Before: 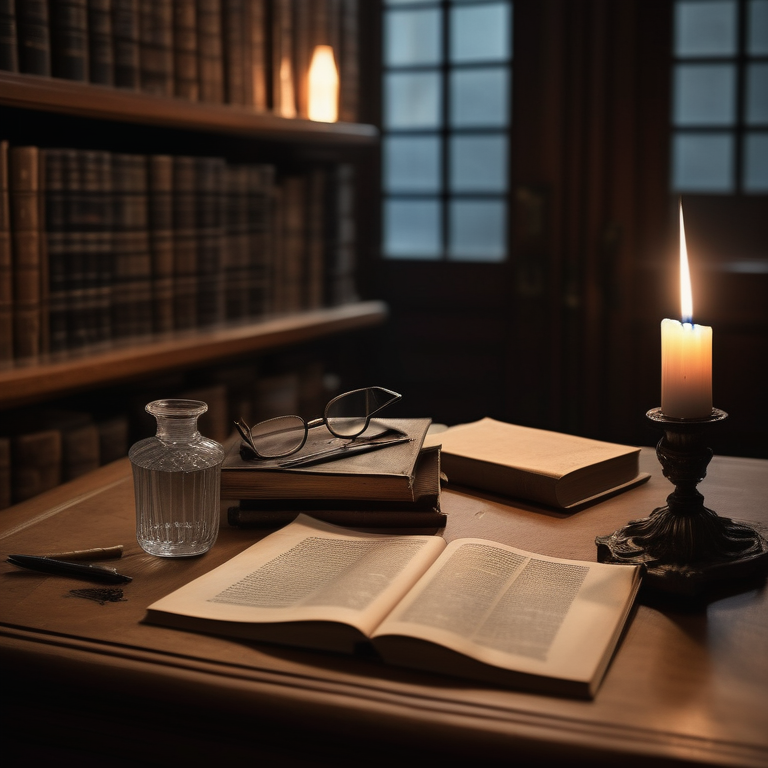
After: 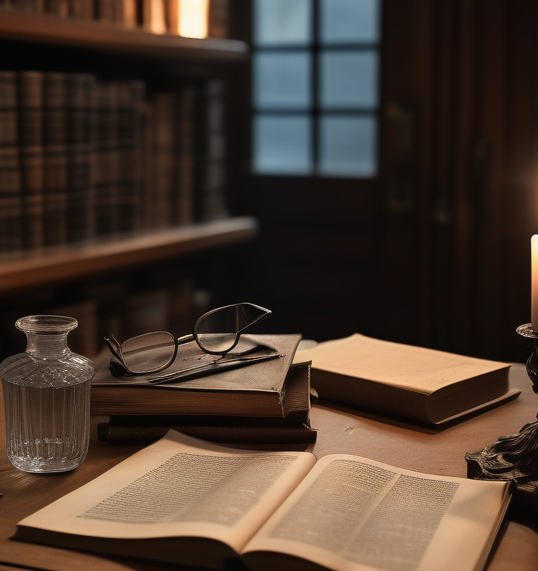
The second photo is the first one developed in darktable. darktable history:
crop and rotate: left 17.044%, top 10.972%, right 12.887%, bottom 14.572%
